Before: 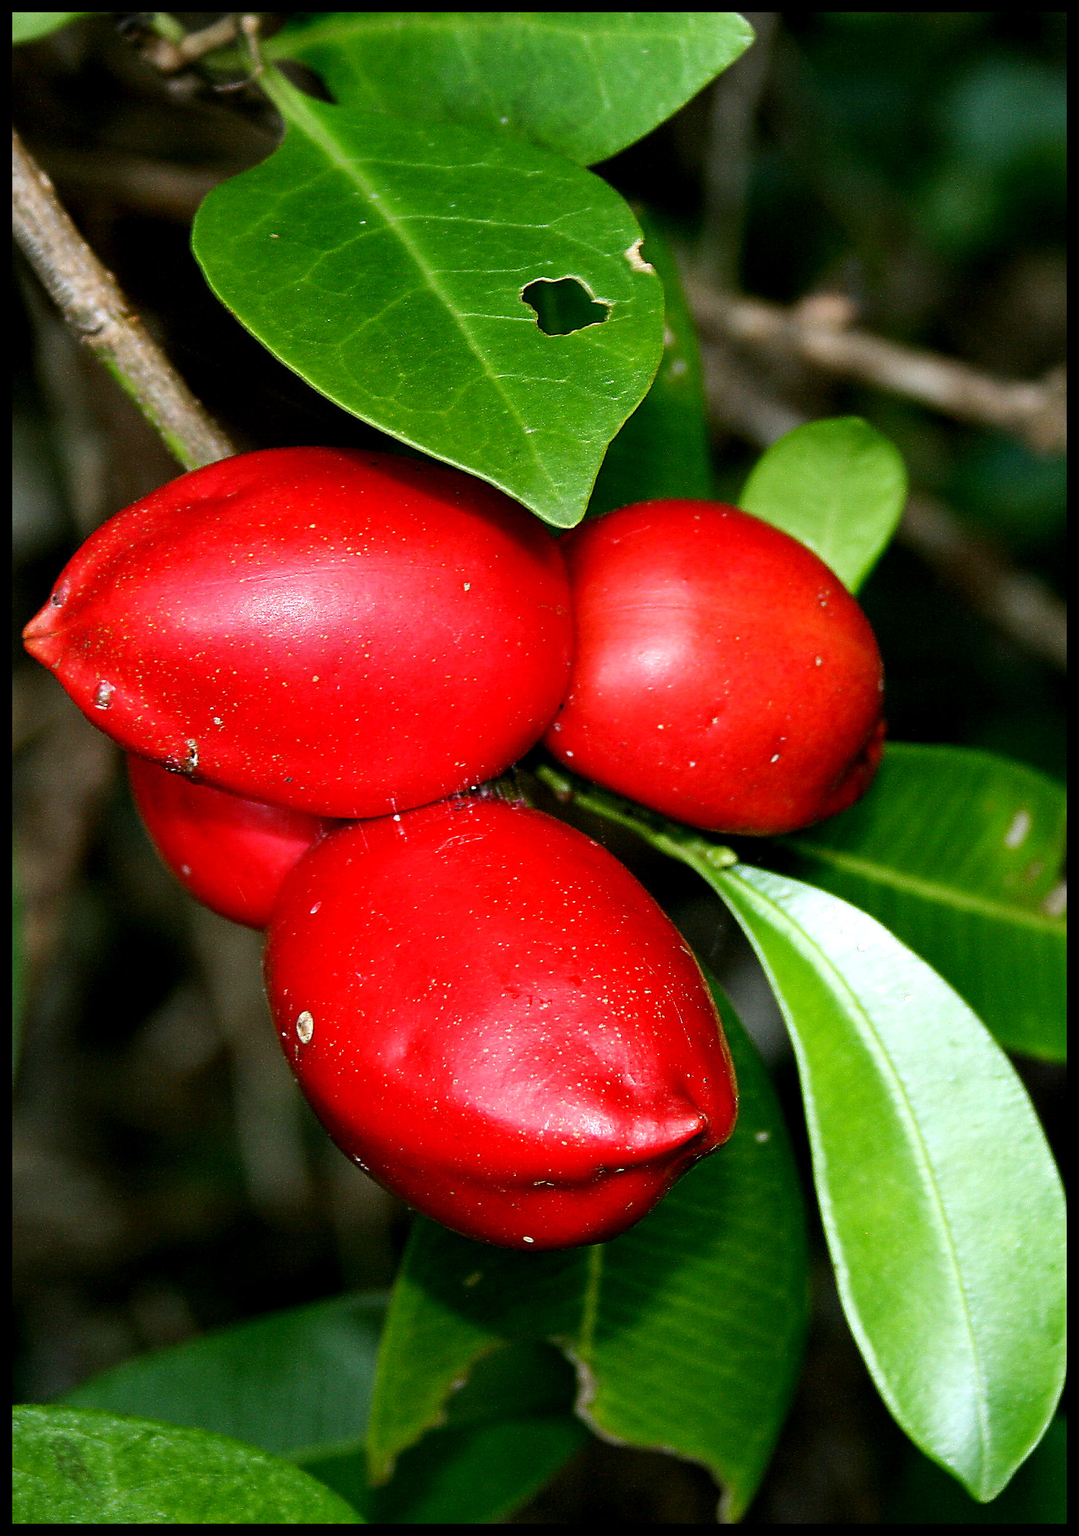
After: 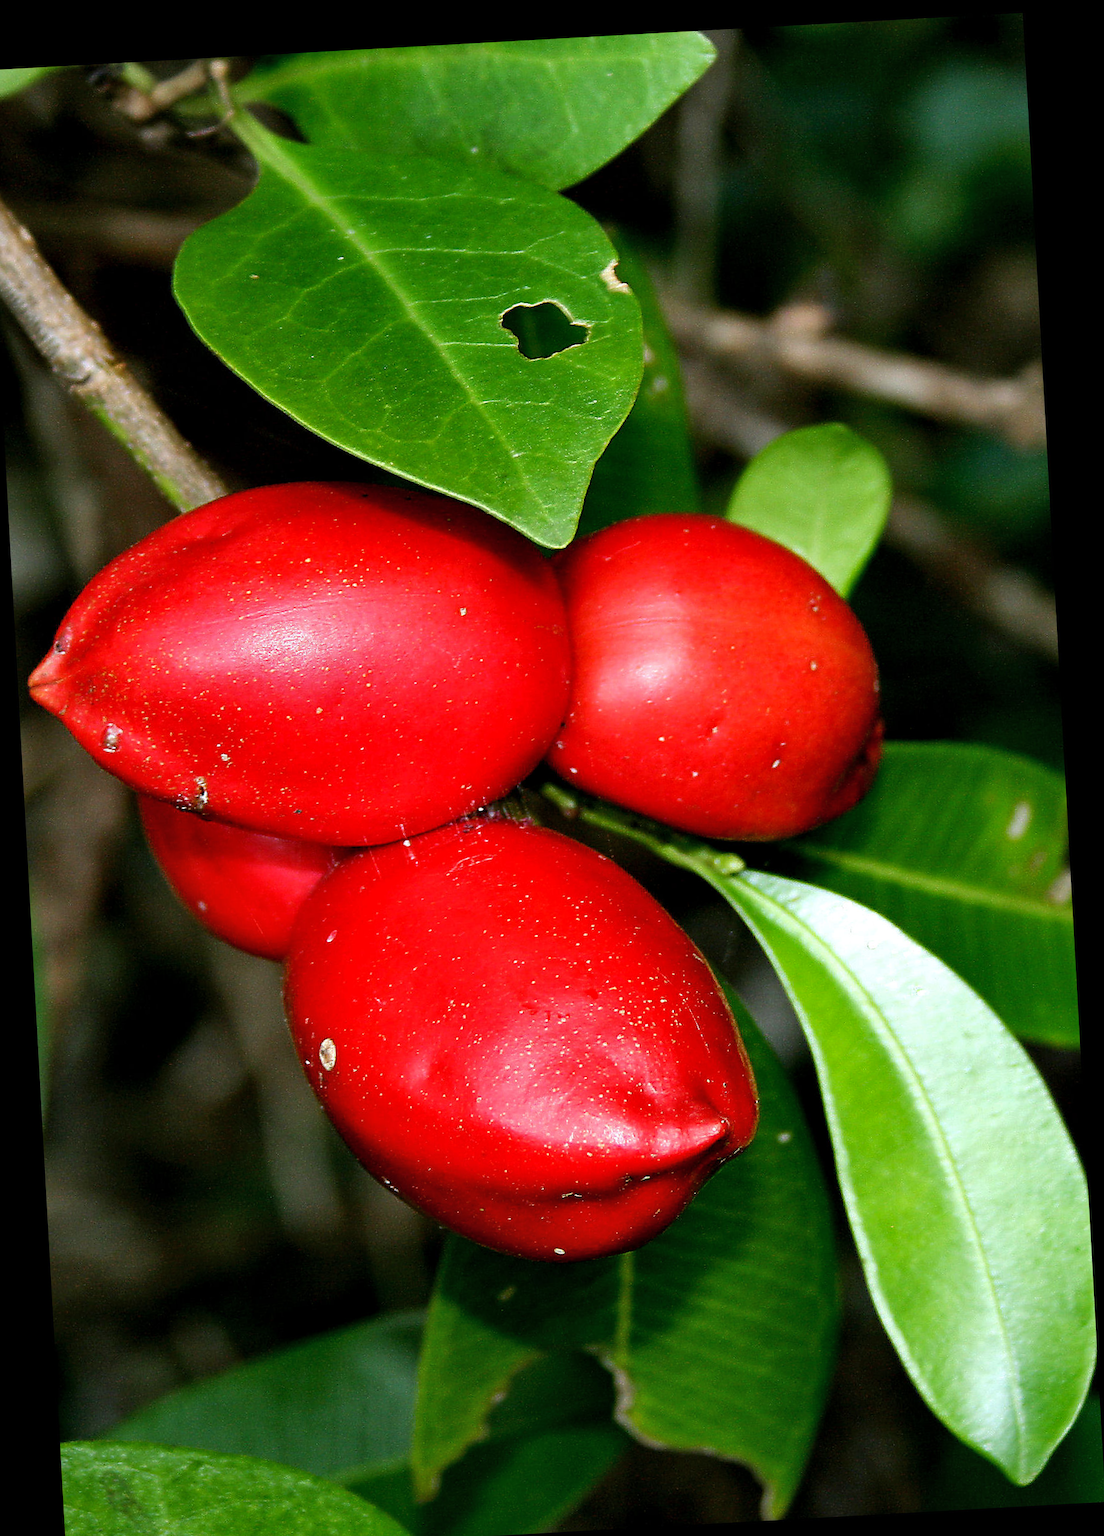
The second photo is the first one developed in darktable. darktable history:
crop and rotate: left 2.536%, right 1.107%, bottom 2.246%
shadows and highlights: shadows 25, highlights -25
rotate and perspective: rotation -3.18°, automatic cropping off
